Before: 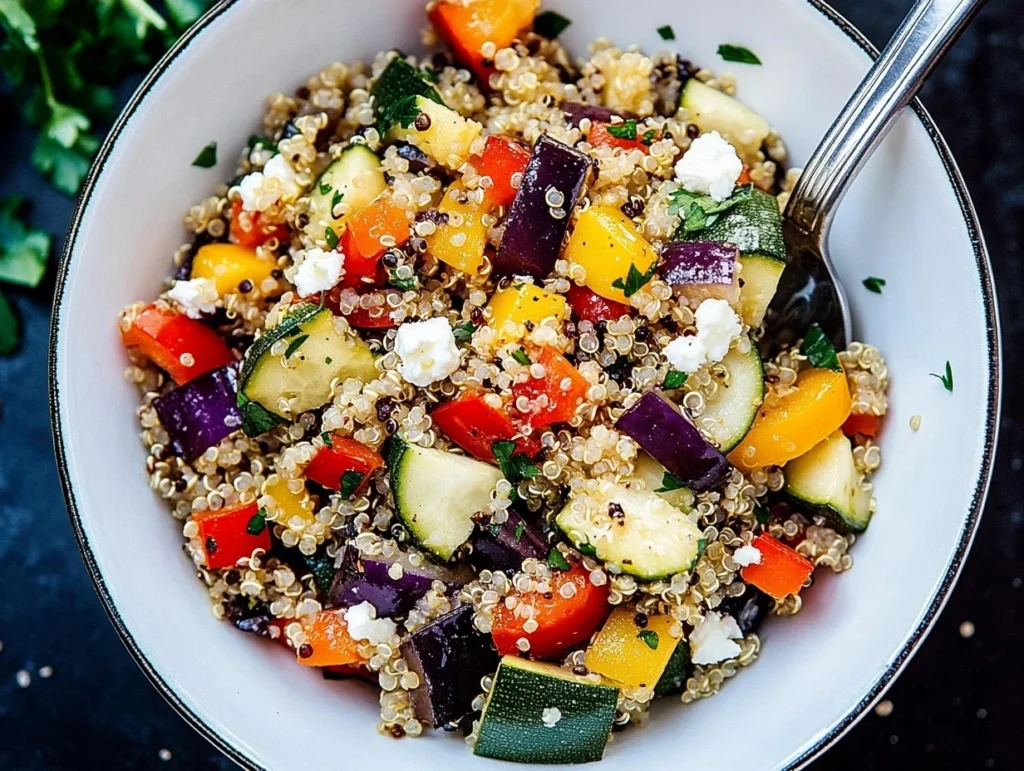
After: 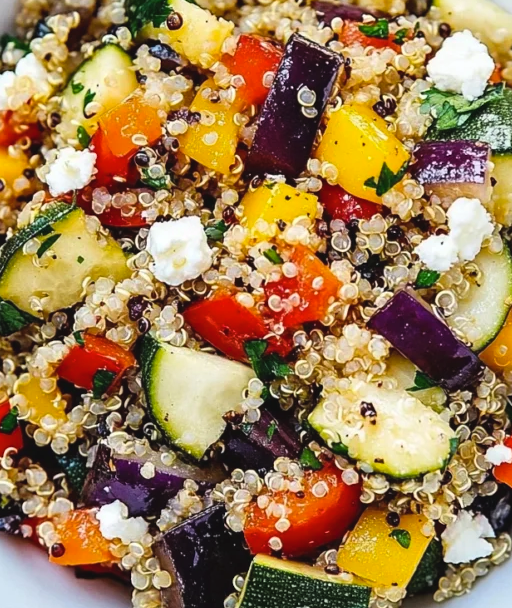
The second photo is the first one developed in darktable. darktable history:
color balance rgb: shadows lift › hue 84.47°, global offset › luminance 0.486%, perceptual saturation grading › global saturation 19.472%
crop and rotate: angle 0.02°, left 24.213%, top 13.117%, right 25.744%, bottom 7.904%
contrast brightness saturation: contrast 0.014, saturation -0.06
